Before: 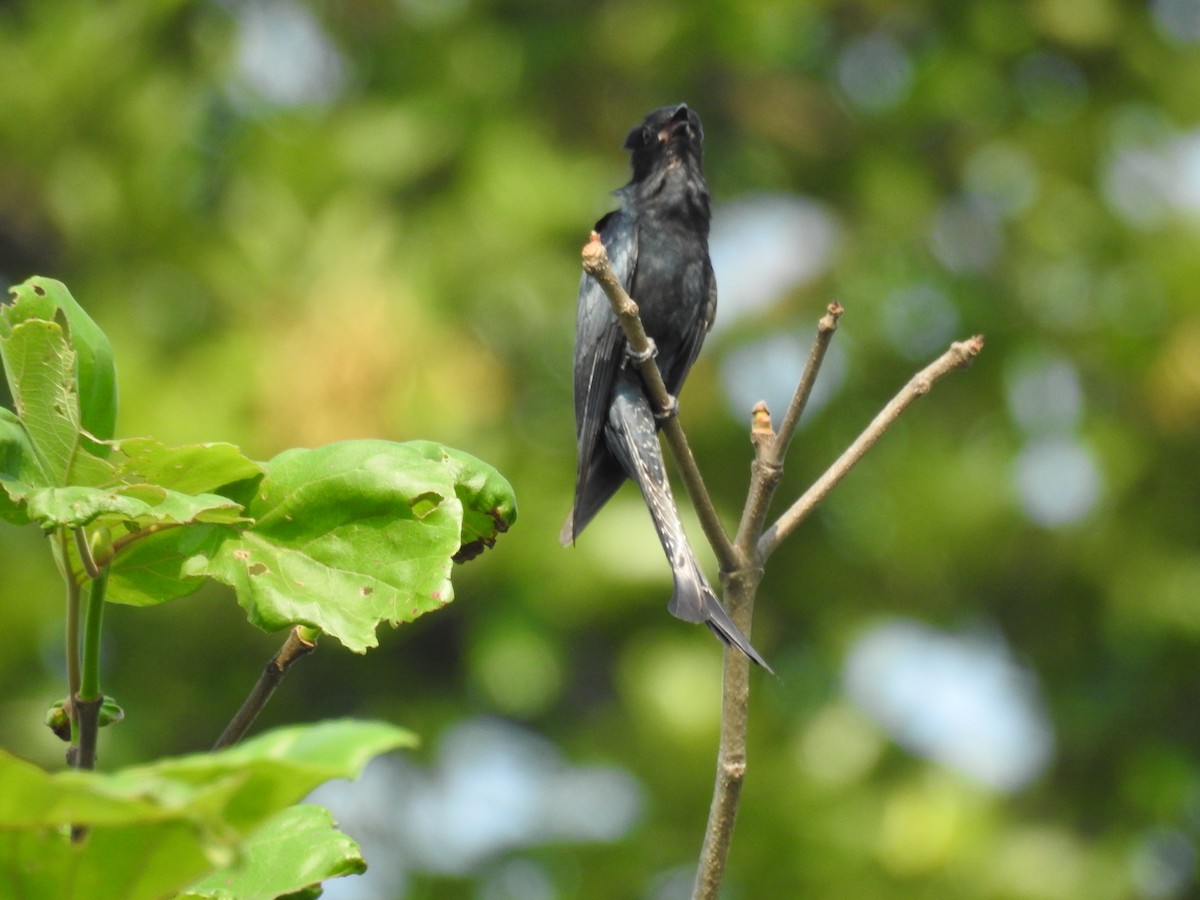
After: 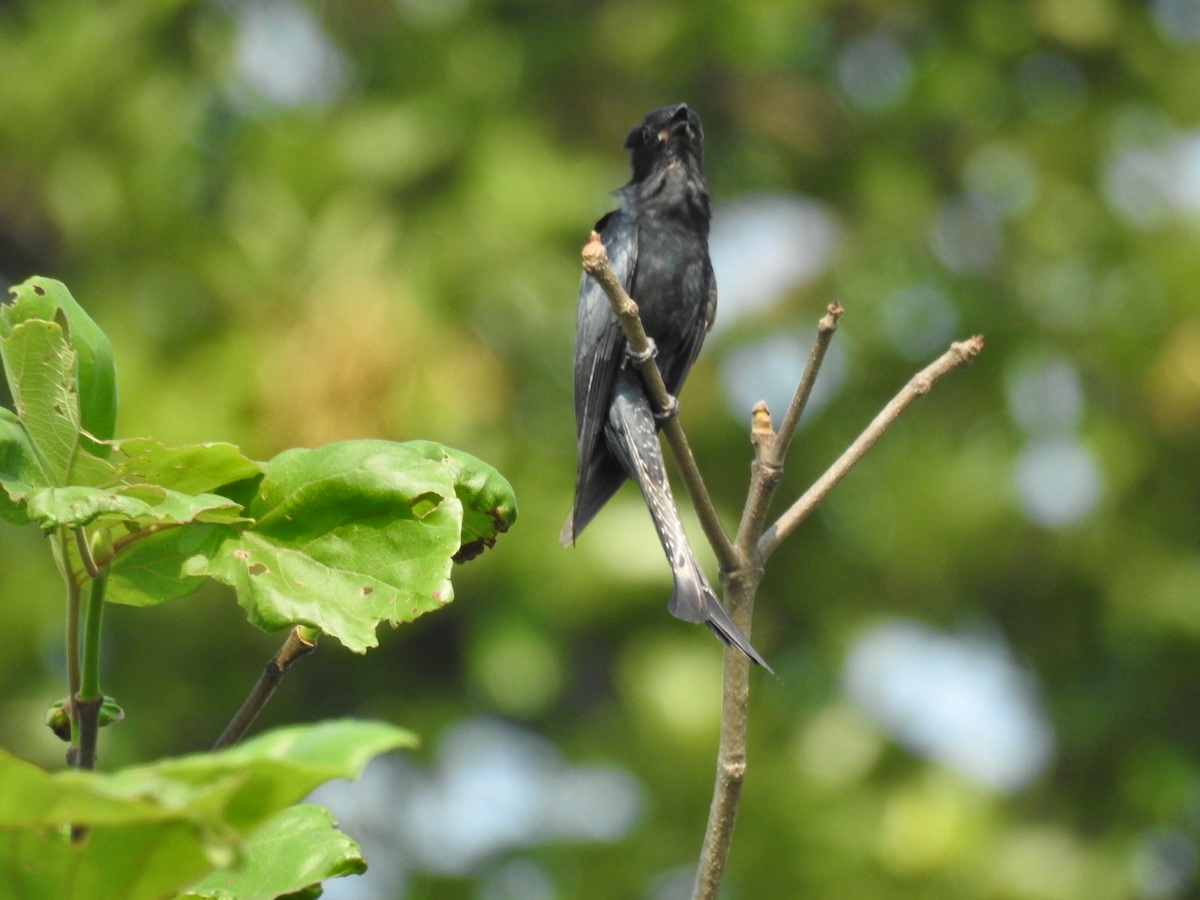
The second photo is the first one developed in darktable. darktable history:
contrast brightness saturation: contrast 0.008, saturation -0.068
shadows and highlights: shadows 20.99, highlights -82.13, soften with gaussian
